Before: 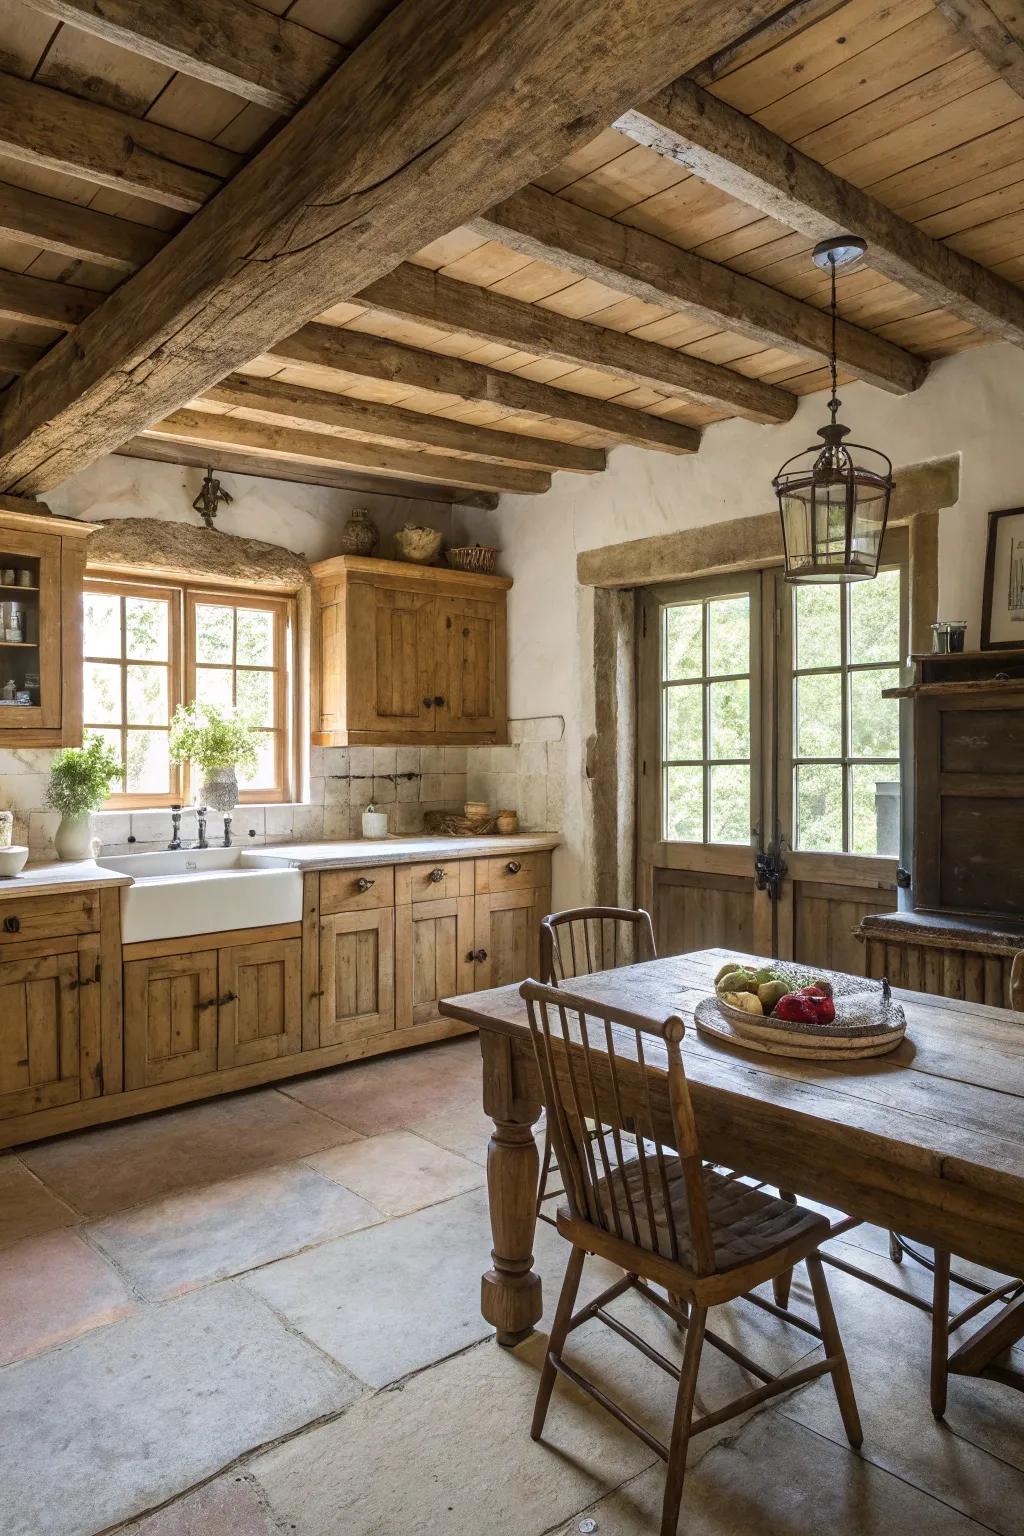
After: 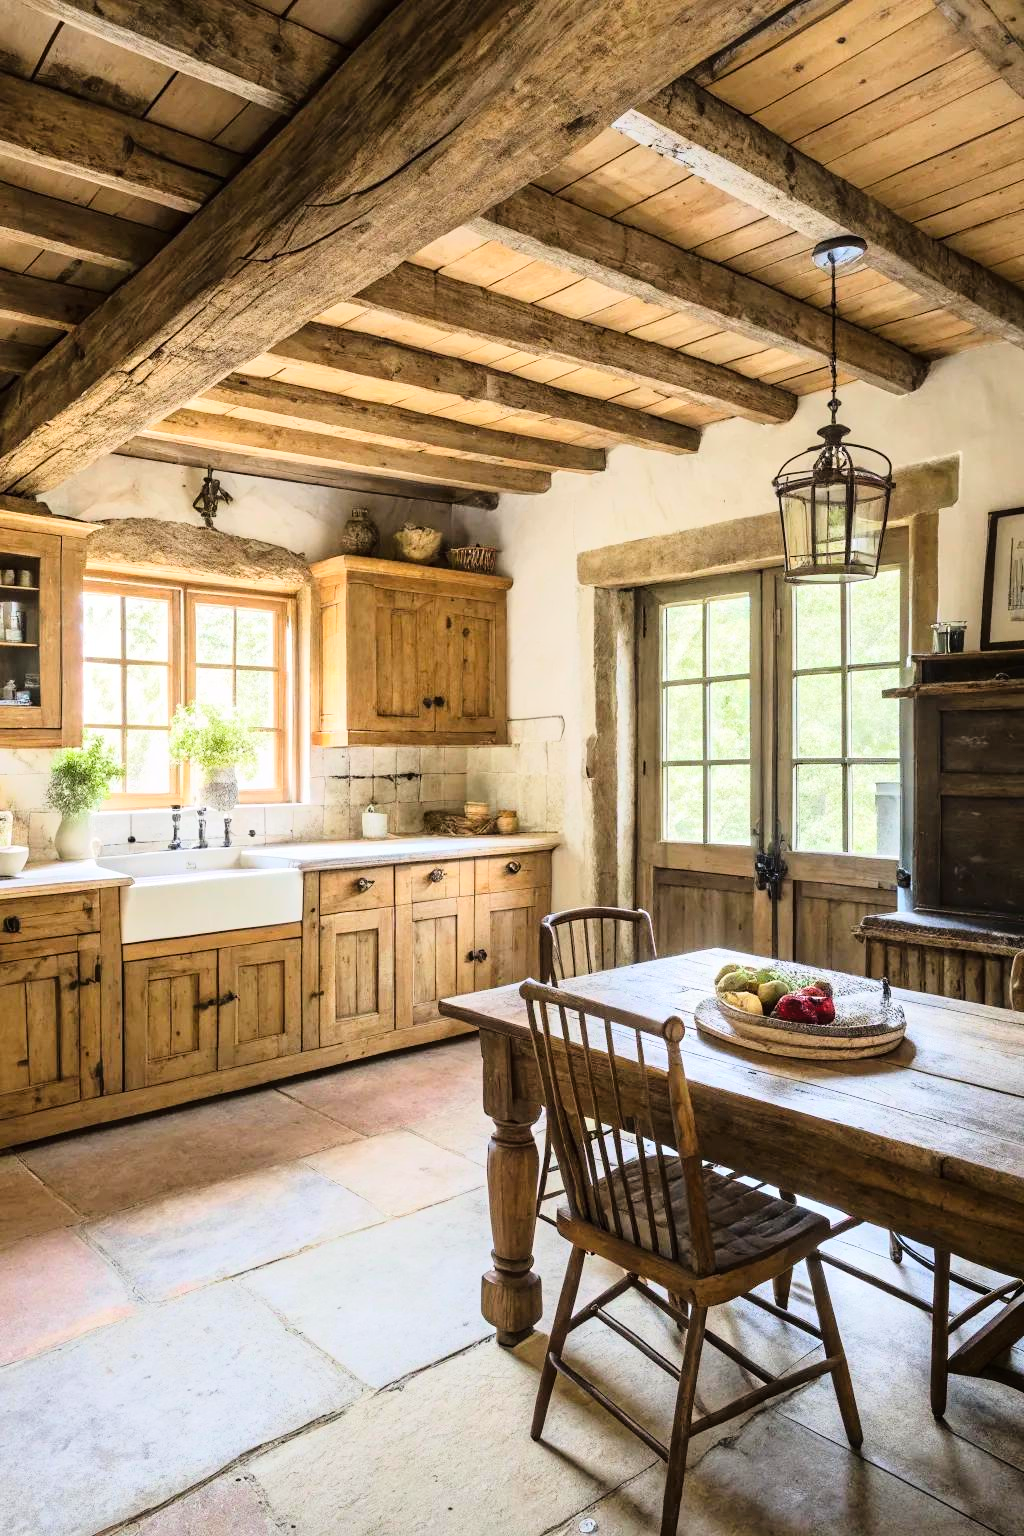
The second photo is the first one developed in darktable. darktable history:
tone curve: curves: ch0 [(0, 0) (0.003, 0.002) (0.011, 0.008) (0.025, 0.019) (0.044, 0.034) (0.069, 0.053) (0.1, 0.079) (0.136, 0.127) (0.177, 0.191) (0.224, 0.274) (0.277, 0.367) (0.335, 0.465) (0.399, 0.552) (0.468, 0.643) (0.543, 0.737) (0.623, 0.82) (0.709, 0.891) (0.801, 0.928) (0.898, 0.963) (1, 1)], color space Lab, linked channels, preserve colors none
